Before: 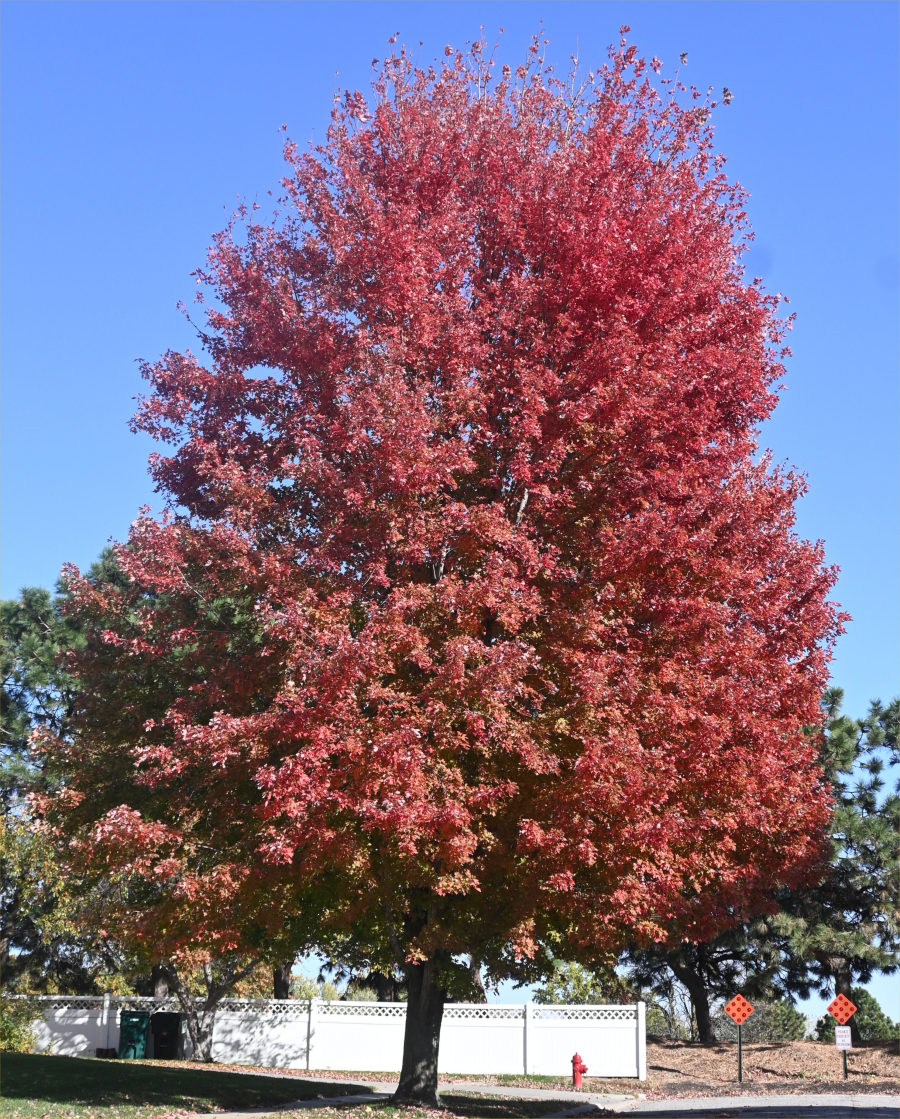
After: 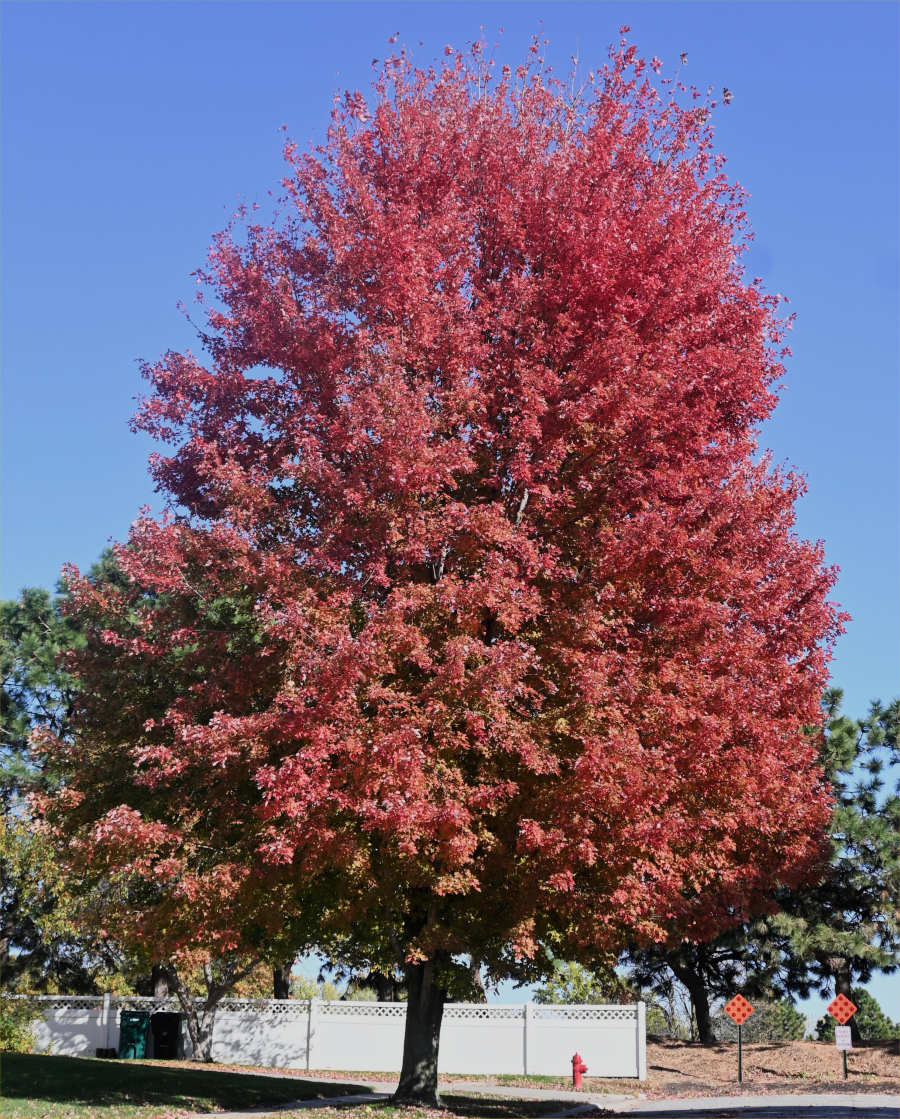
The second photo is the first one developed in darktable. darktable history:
filmic rgb: black relative exposure -8.03 EV, white relative exposure 4.01 EV, hardness 4.19
velvia: on, module defaults
